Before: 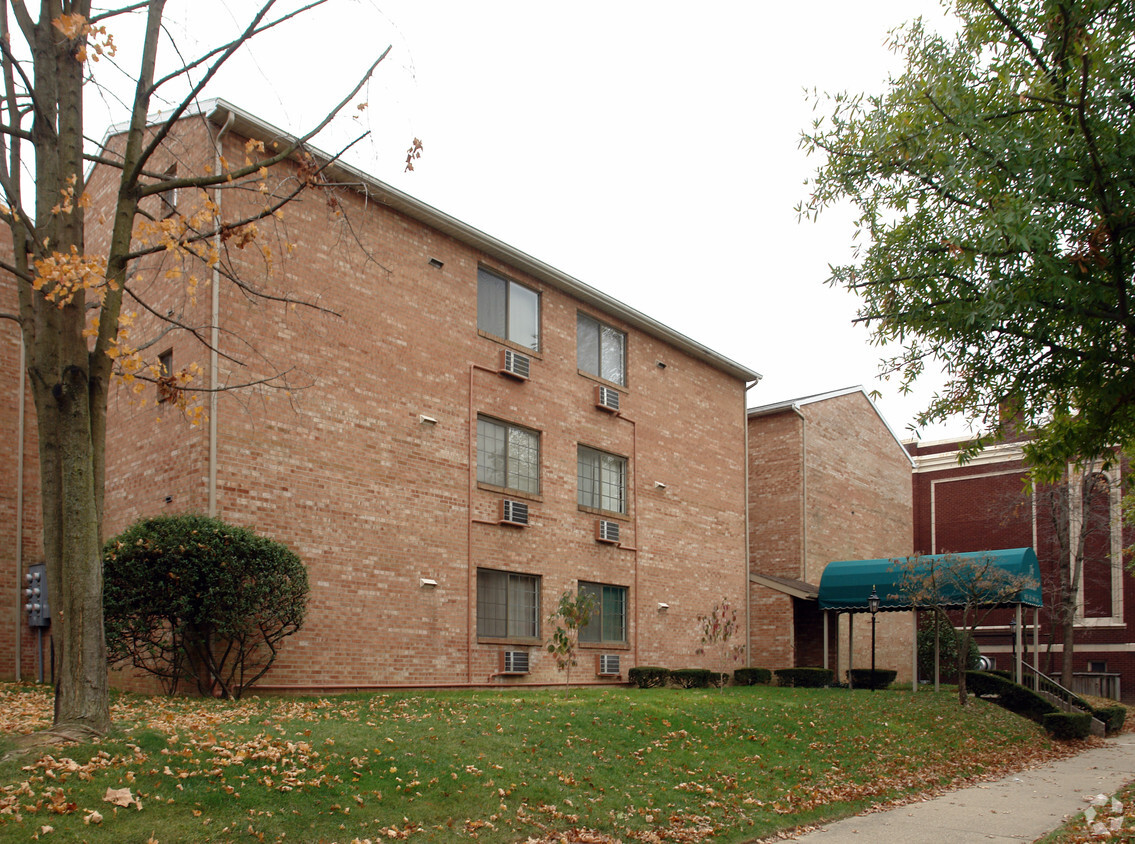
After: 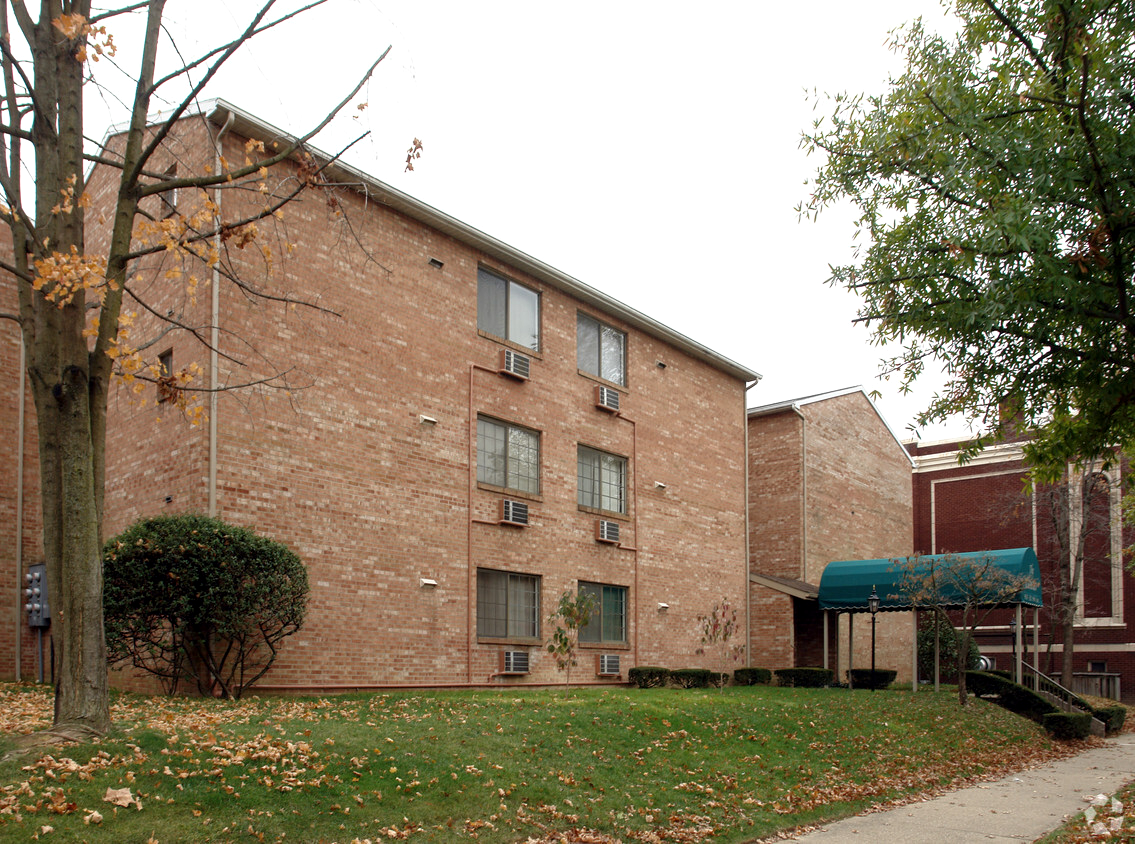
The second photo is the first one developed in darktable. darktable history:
shadows and highlights: shadows 0.484, highlights 40.8
local contrast: highlights 103%, shadows 101%, detail 119%, midtone range 0.2
